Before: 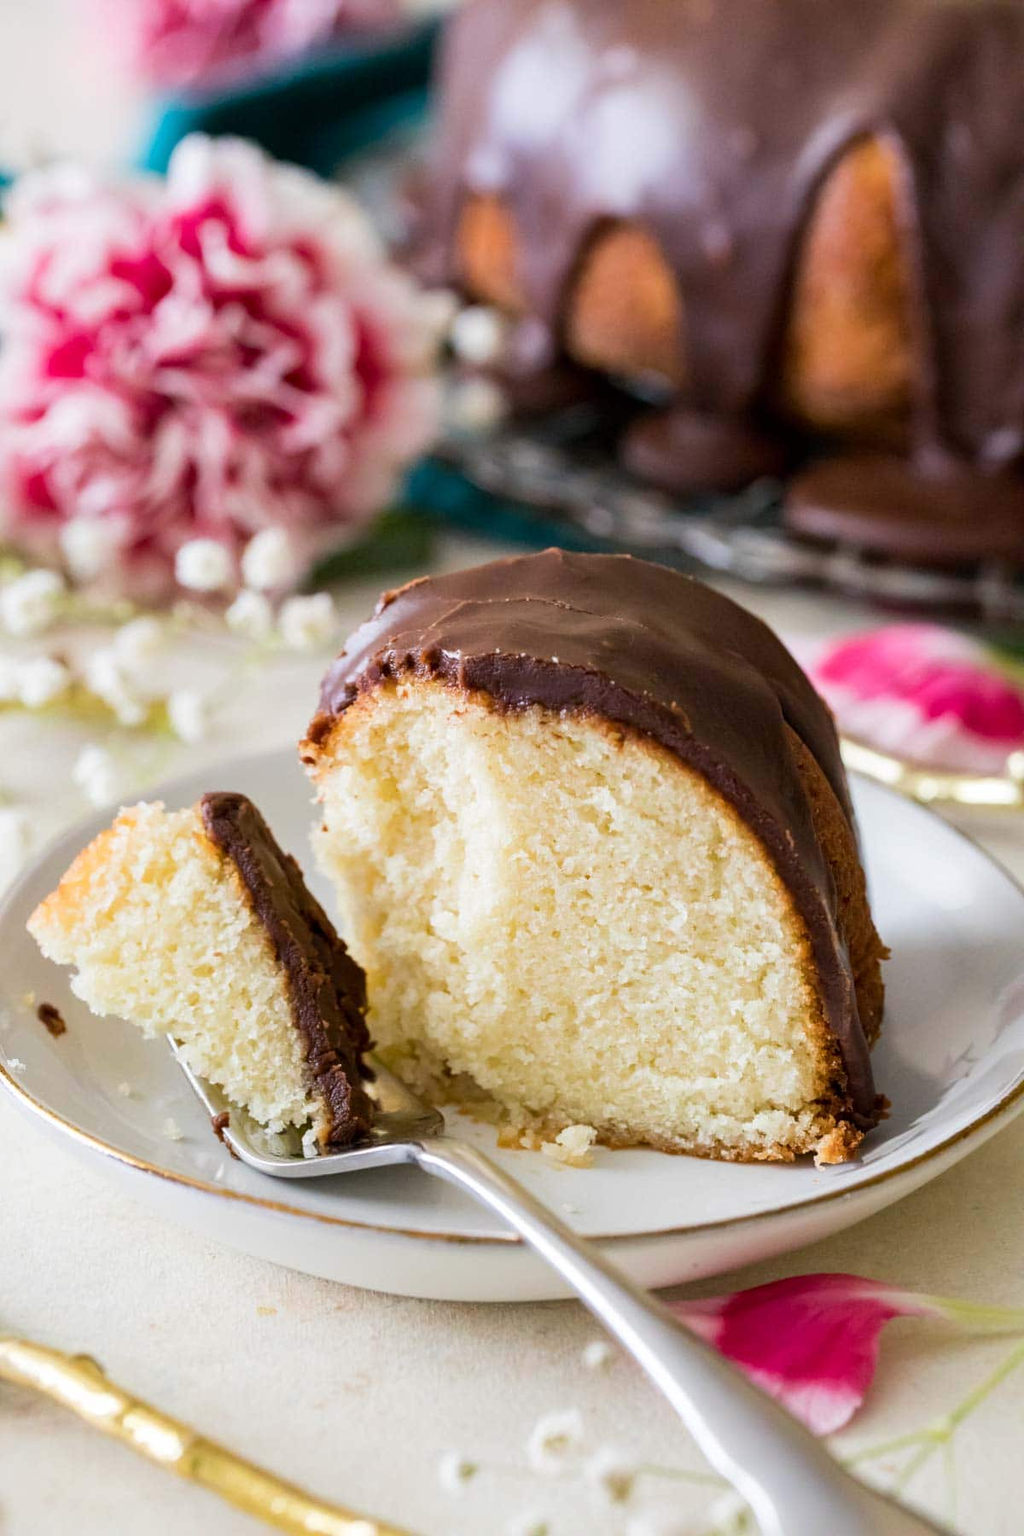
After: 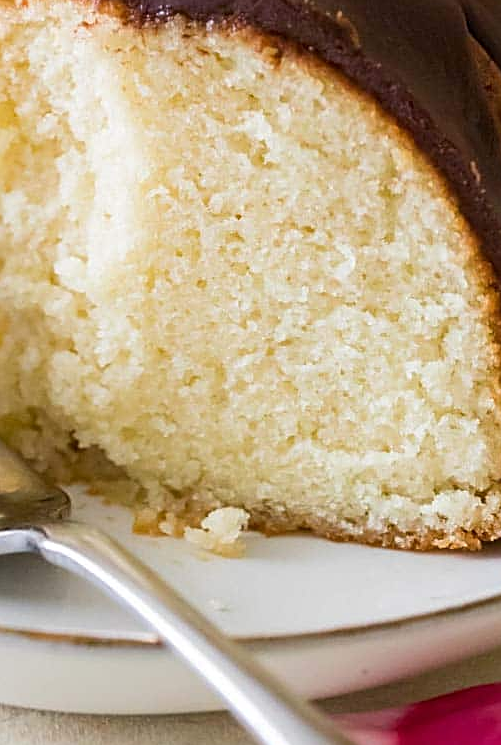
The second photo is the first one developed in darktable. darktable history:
crop: left 37.561%, top 45.106%, right 20.624%, bottom 13.458%
exposure: compensate highlight preservation false
sharpen: on, module defaults
